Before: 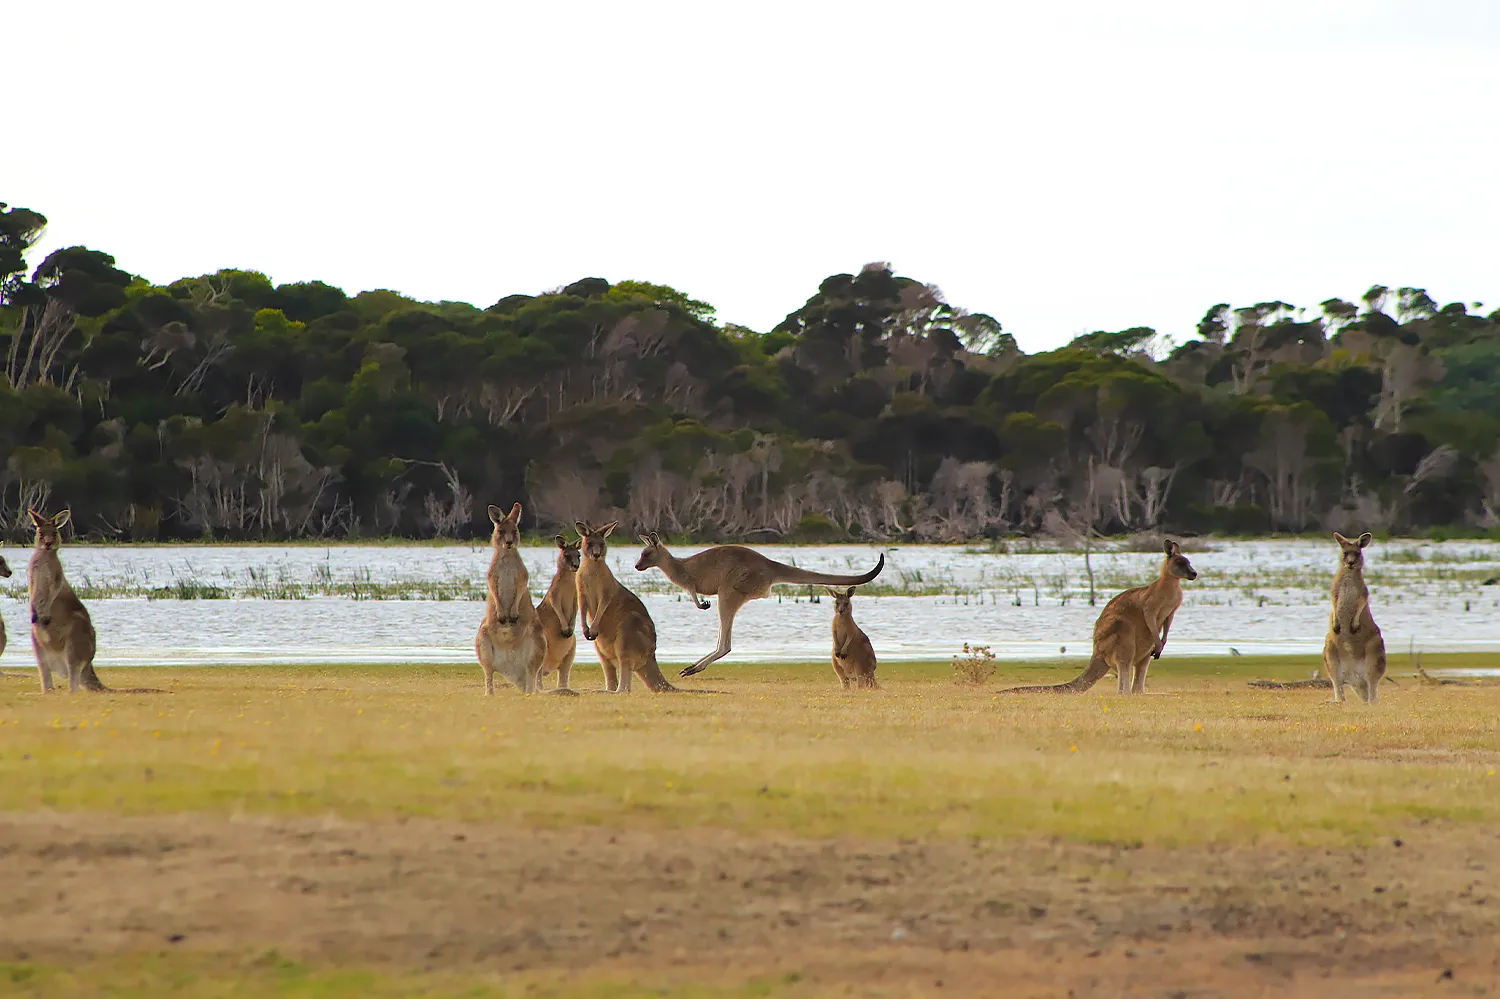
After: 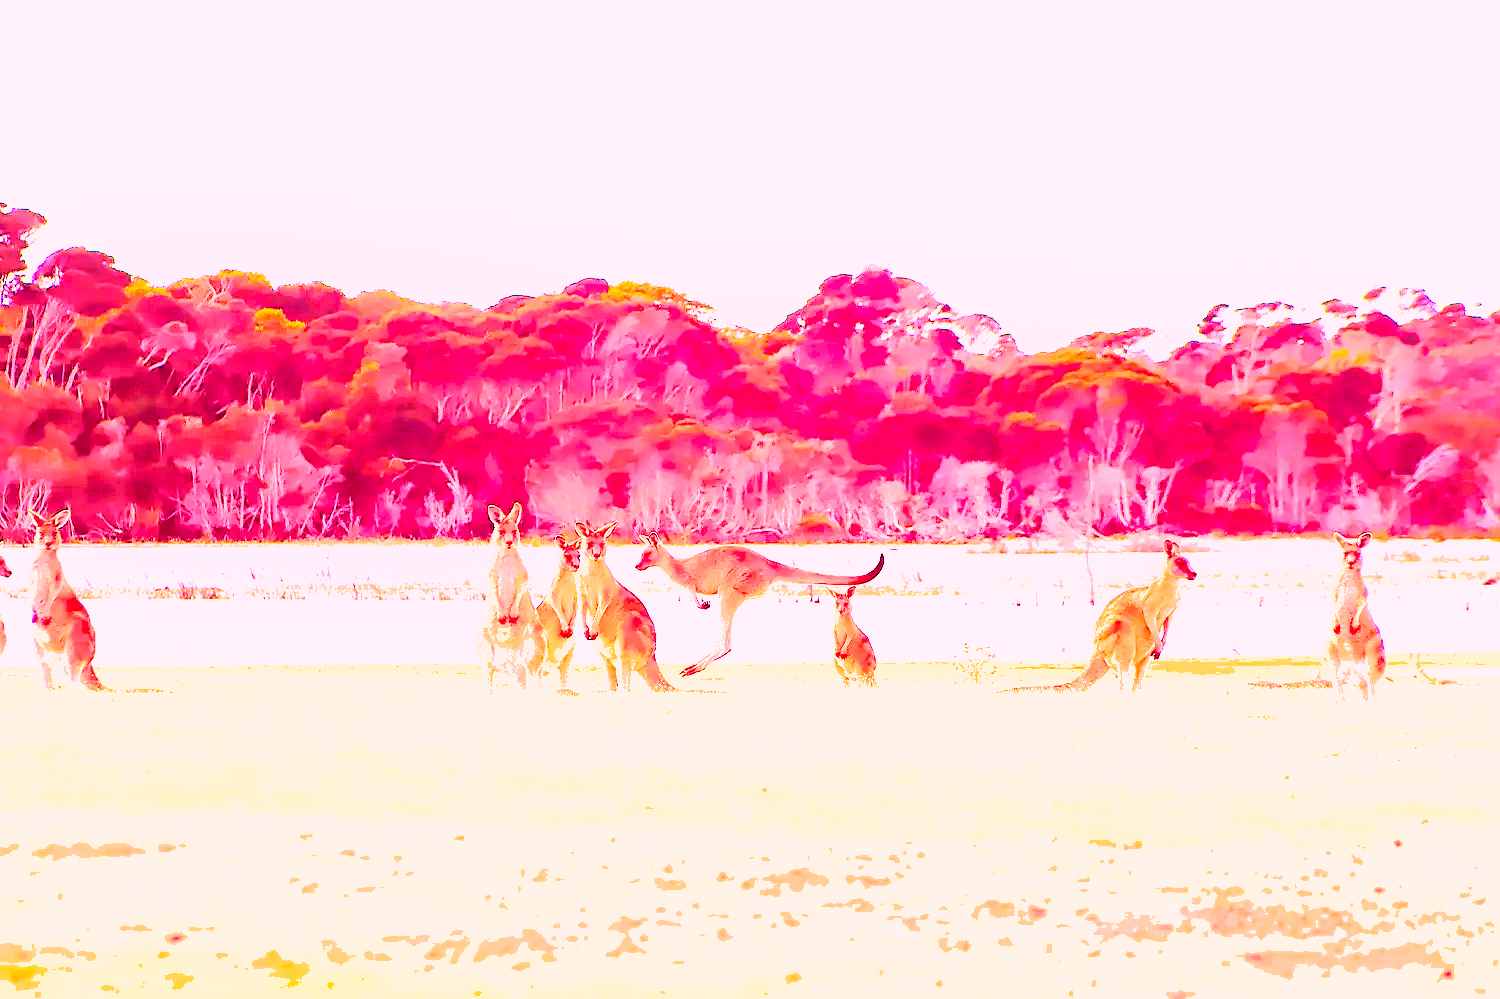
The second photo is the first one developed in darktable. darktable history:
base curve: curves: ch0 [(0, 0) (0.028, 0.03) (0.121, 0.232) (0.46, 0.748) (0.859, 0.968) (1, 1)], preserve colors none
contrast brightness saturation: contrast 0.62, brightness 0.34, saturation 0.14
shadows and highlights: on, module defaults
white balance: red 4.26, blue 1.802
